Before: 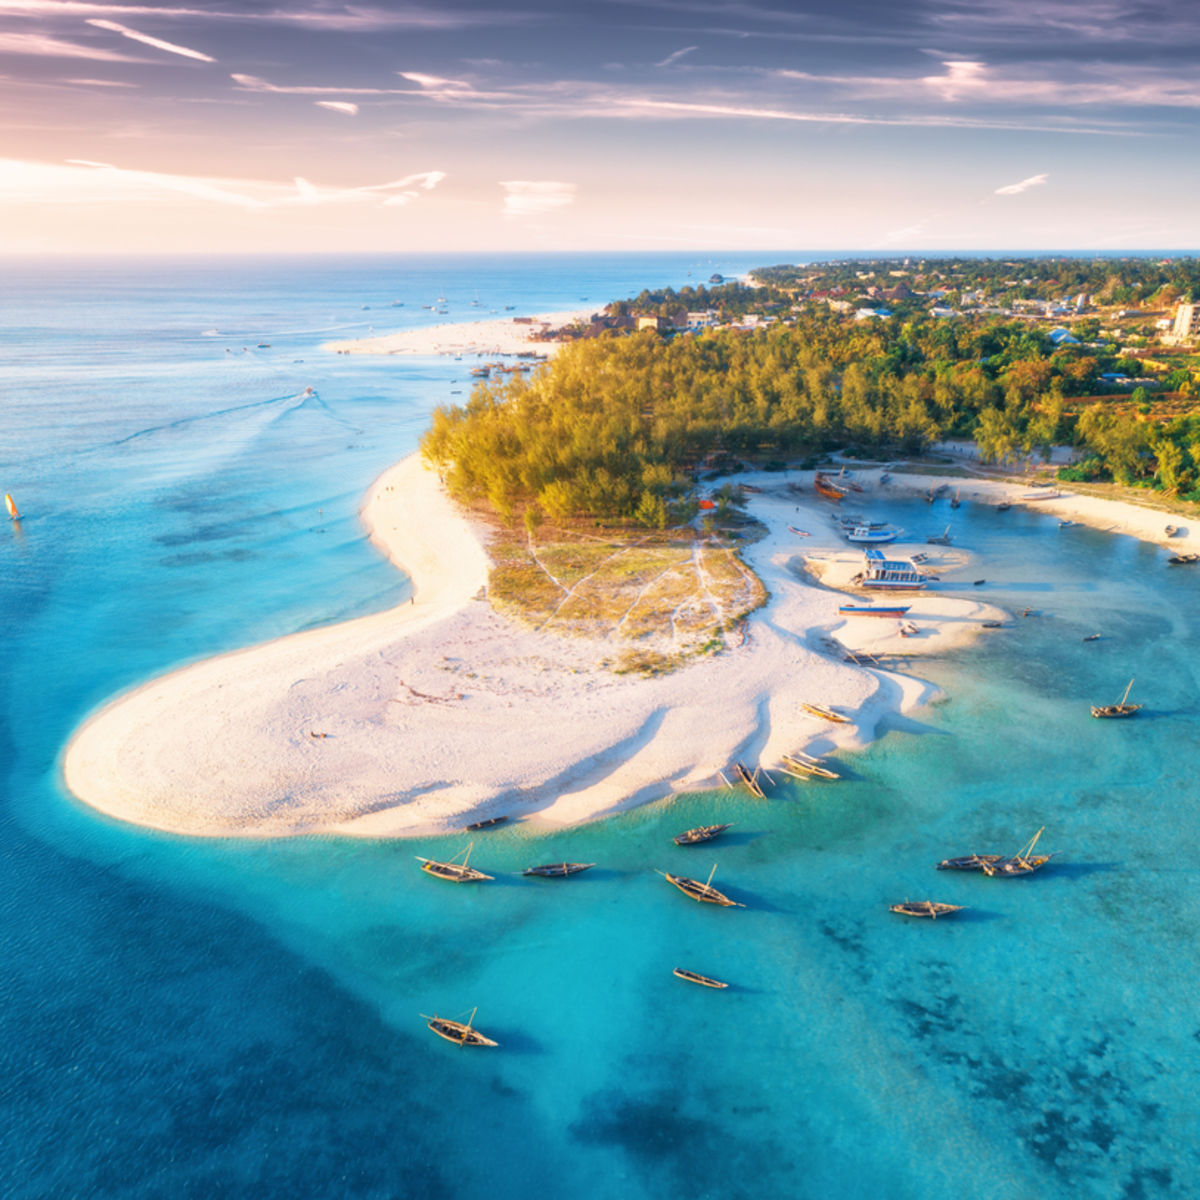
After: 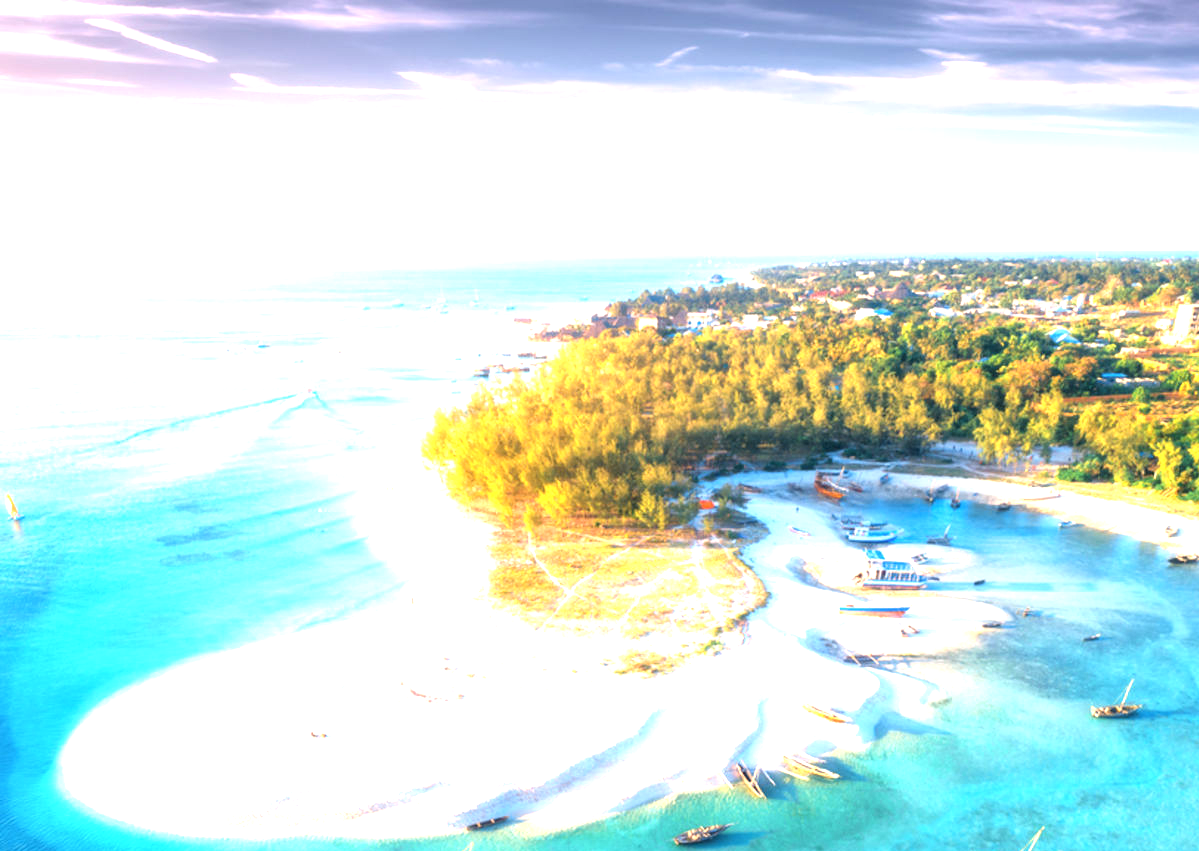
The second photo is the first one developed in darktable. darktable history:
crop: right 0%, bottom 29.054%
exposure: black level correction 0, exposure 0.701 EV, compensate highlight preservation false
color zones: curves: ch0 [(0.25, 0.5) (0.428, 0.473) (0.75, 0.5)]; ch1 [(0.243, 0.479) (0.398, 0.452) (0.75, 0.5)]
tone equalizer: -8 EV -0.76 EV, -7 EV -0.679 EV, -6 EV -0.607 EV, -5 EV -0.394 EV, -3 EV 0.378 EV, -2 EV 0.6 EV, -1 EV 0.693 EV, +0 EV 0.736 EV
